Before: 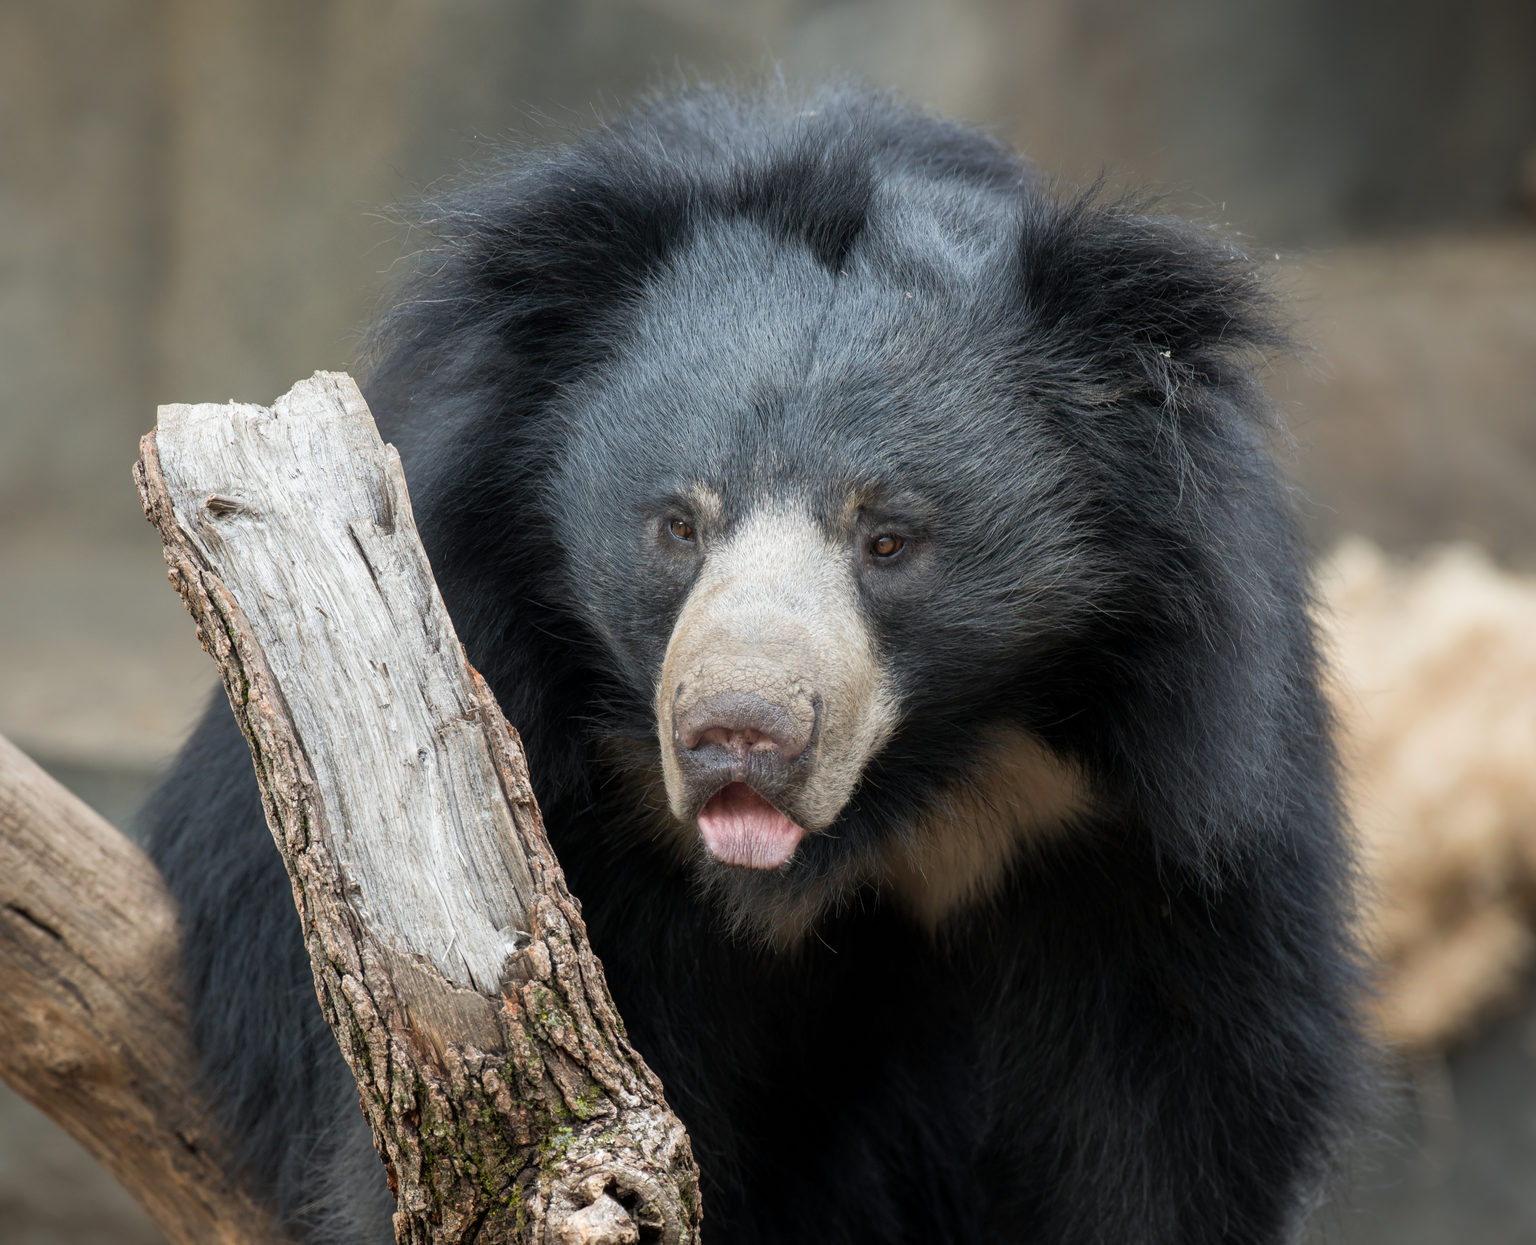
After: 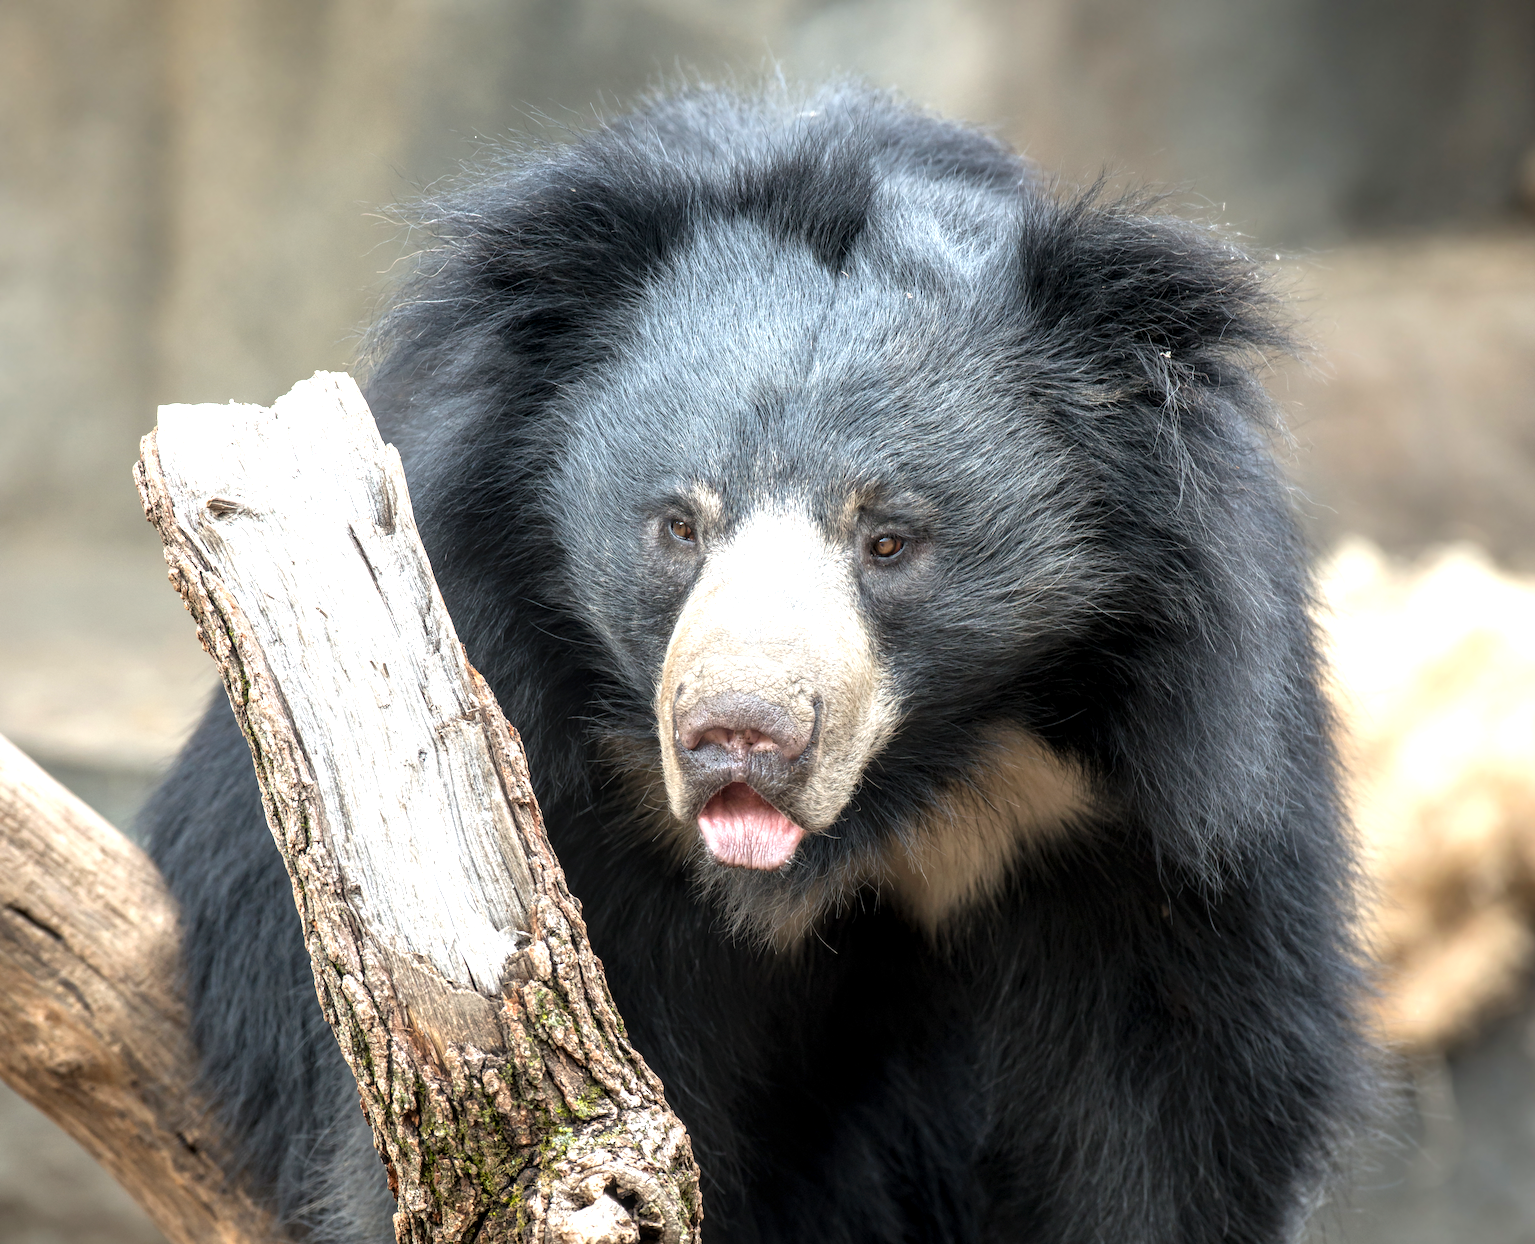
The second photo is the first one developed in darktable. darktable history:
exposure: black level correction 0.001, exposure 1.05 EV, compensate exposure bias true, compensate highlight preservation false
local contrast: on, module defaults
tone equalizer: on, module defaults
